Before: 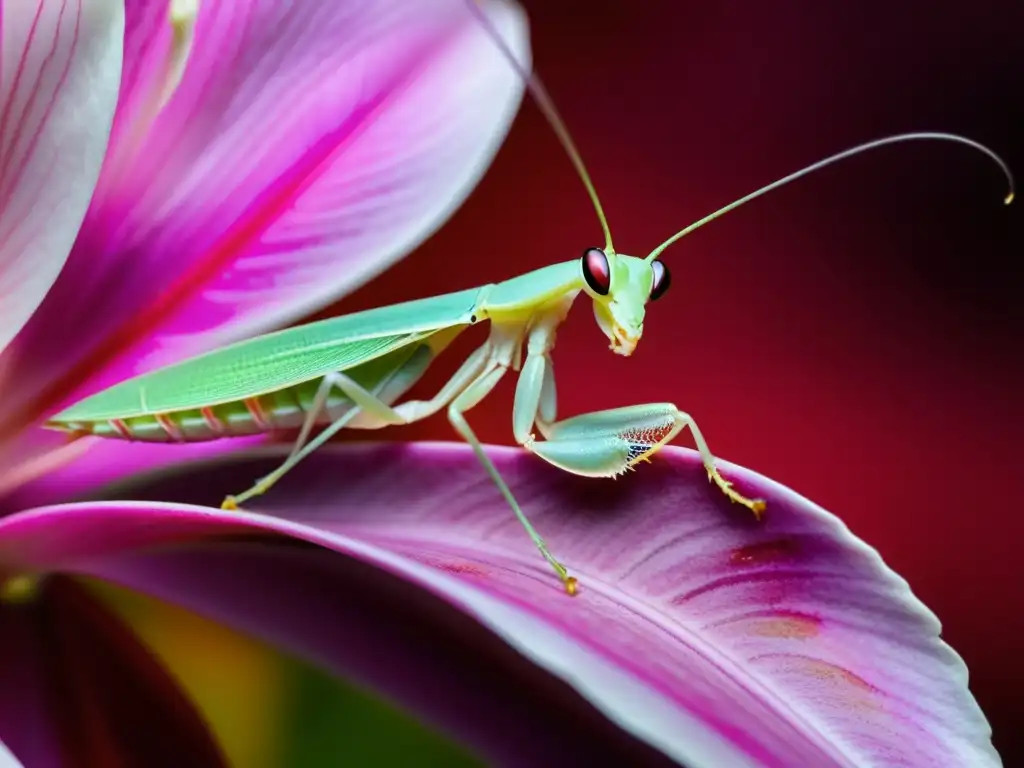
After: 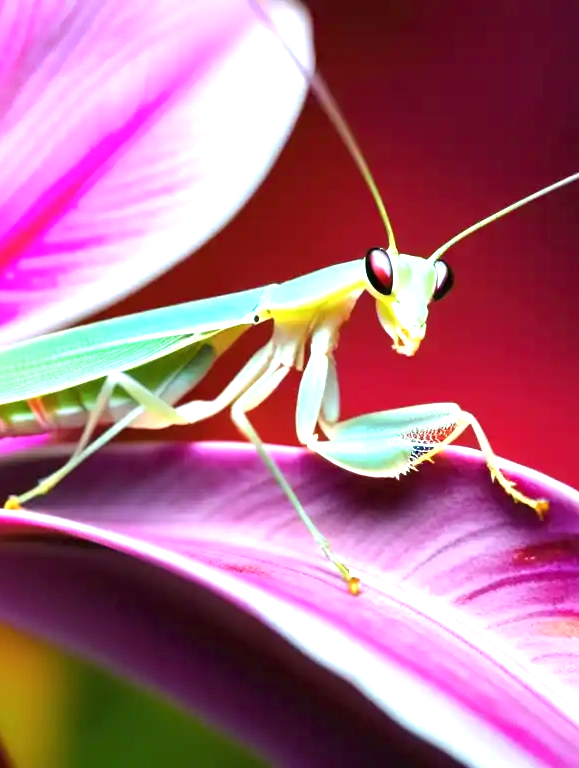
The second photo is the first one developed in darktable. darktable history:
crop: left 21.262%, right 22.175%
color balance rgb: perceptual saturation grading › global saturation 0.469%
exposure: black level correction 0, exposure 1.199 EV, compensate highlight preservation false
